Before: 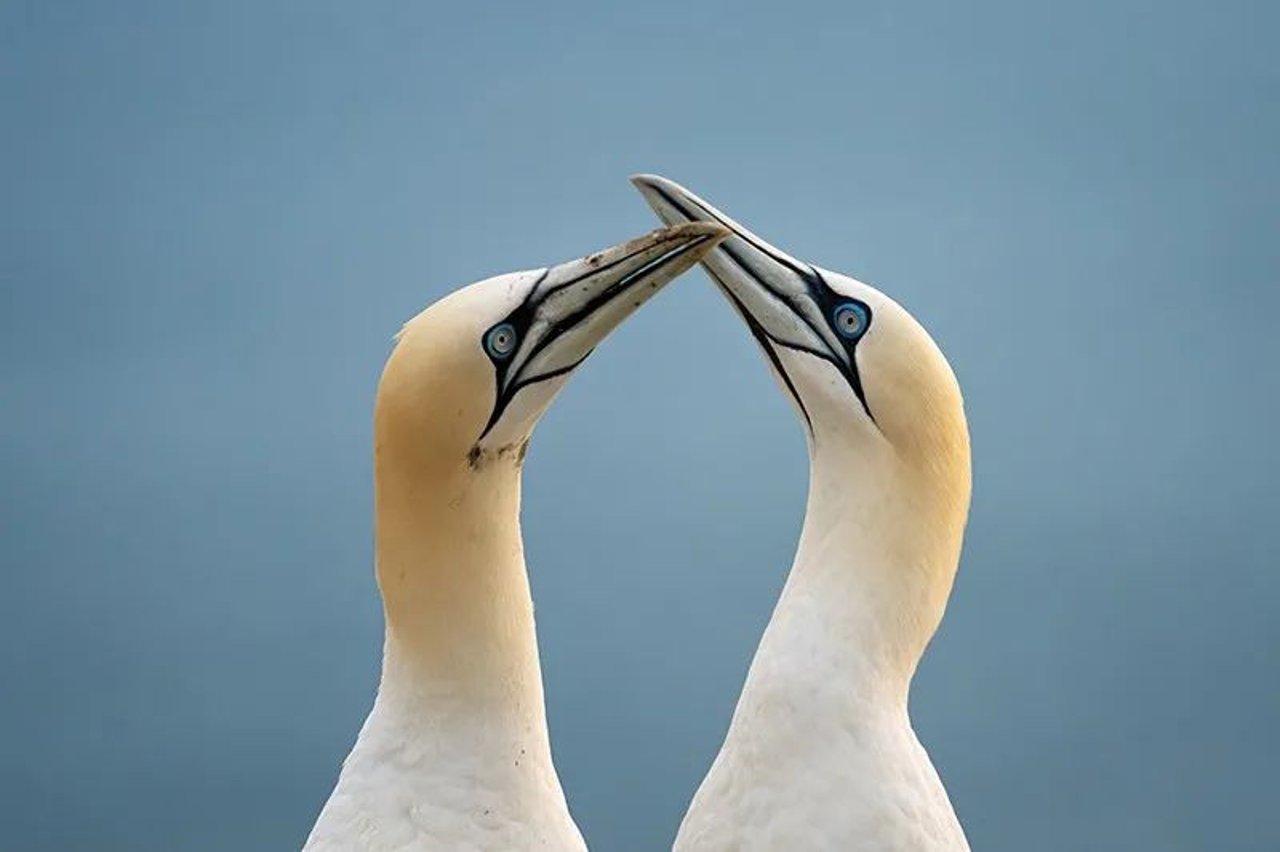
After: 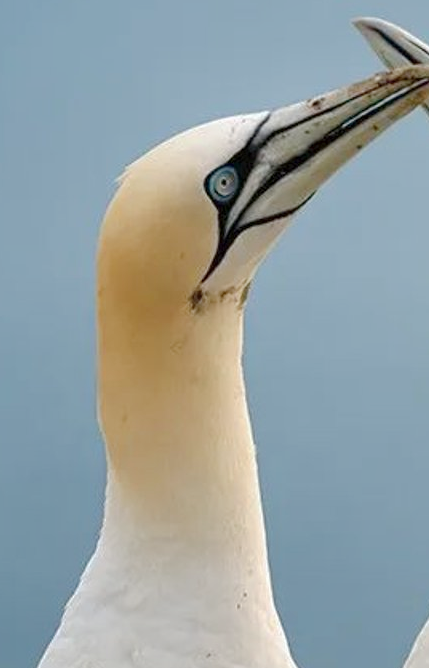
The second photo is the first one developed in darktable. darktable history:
crop and rotate: left 21.77%, top 18.528%, right 44.676%, bottom 2.997%
tone curve: curves: ch0 [(0, 0) (0.003, 0.004) (0.011, 0.015) (0.025, 0.033) (0.044, 0.058) (0.069, 0.091) (0.1, 0.131) (0.136, 0.179) (0.177, 0.233) (0.224, 0.295) (0.277, 0.364) (0.335, 0.434) (0.399, 0.51) (0.468, 0.583) (0.543, 0.654) (0.623, 0.724) (0.709, 0.789) (0.801, 0.852) (0.898, 0.924) (1, 1)], preserve colors none
shadows and highlights: on, module defaults
